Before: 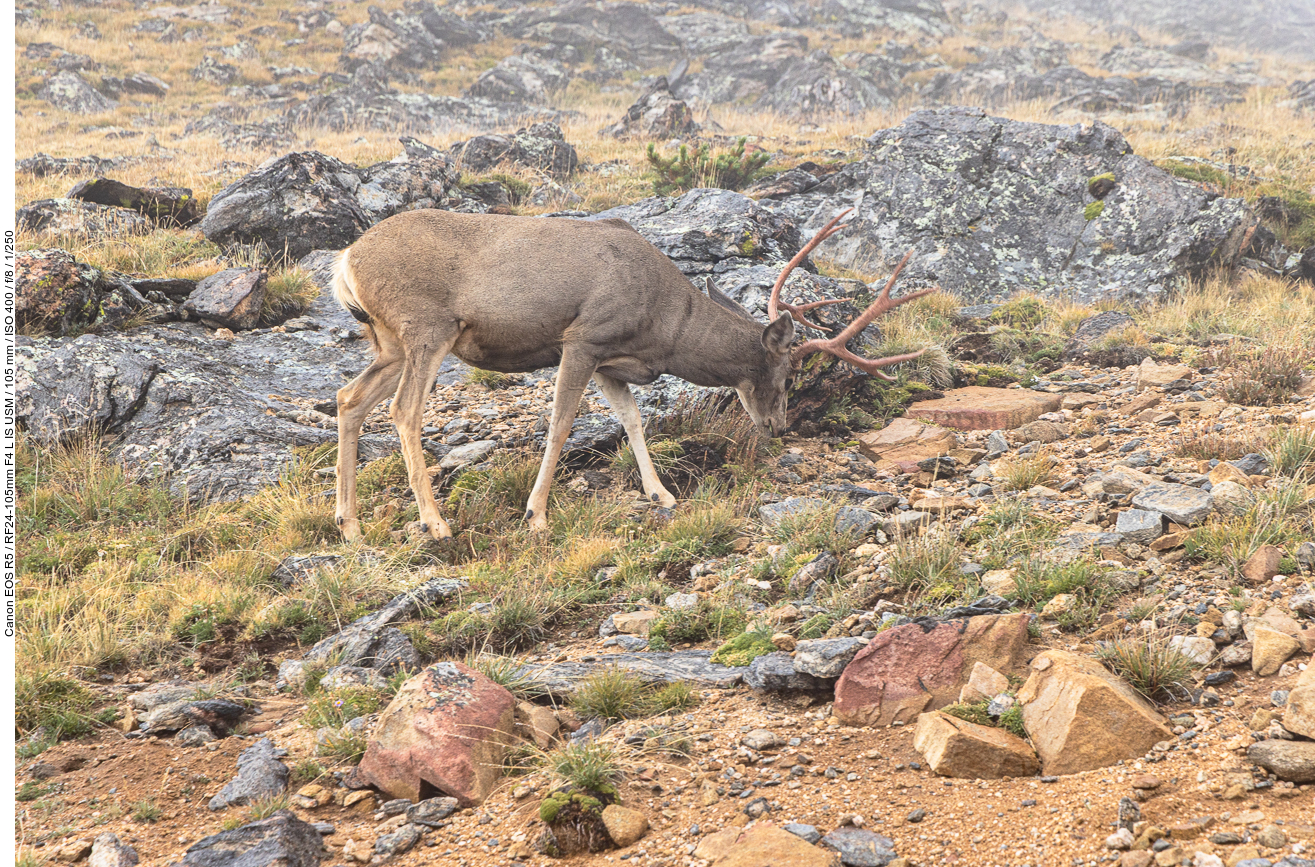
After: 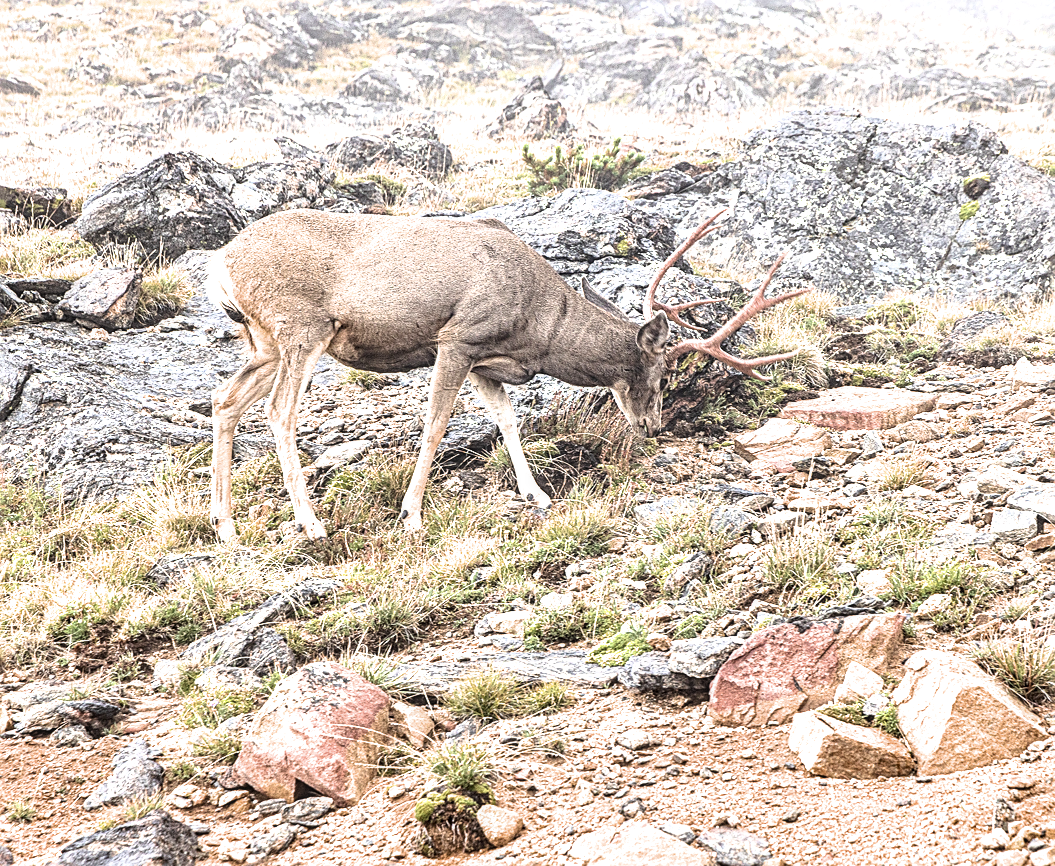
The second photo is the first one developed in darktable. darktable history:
shadows and highlights: radius 126.5, shadows 21.24, highlights -22.99, low approximation 0.01
crop and rotate: left 9.554%, right 10.177%
sharpen: on, module defaults
local contrast: detail 130%
exposure: exposure 0.769 EV, compensate highlight preservation false
filmic rgb: black relative exposure -6.49 EV, white relative exposure 2.42 EV, threshold 2.99 EV, target white luminance 99.946%, hardness 5.27, latitude 1%, contrast 1.429, highlights saturation mix 3.46%, enable highlight reconstruction true
